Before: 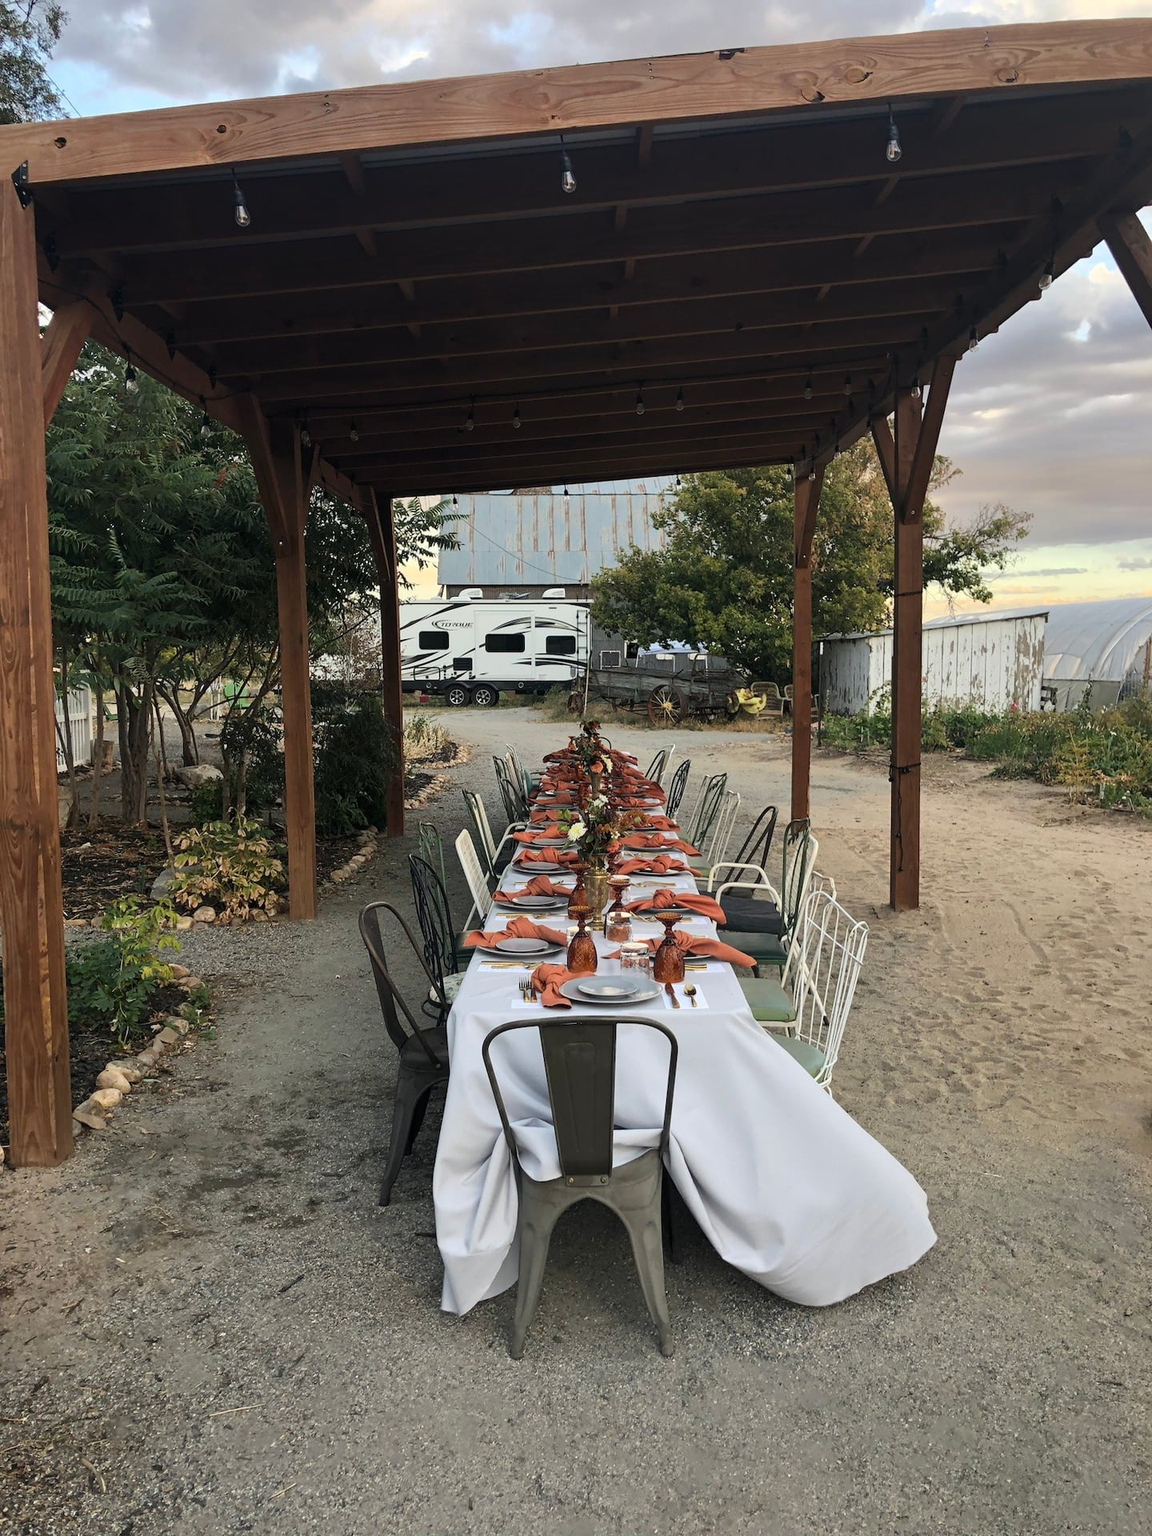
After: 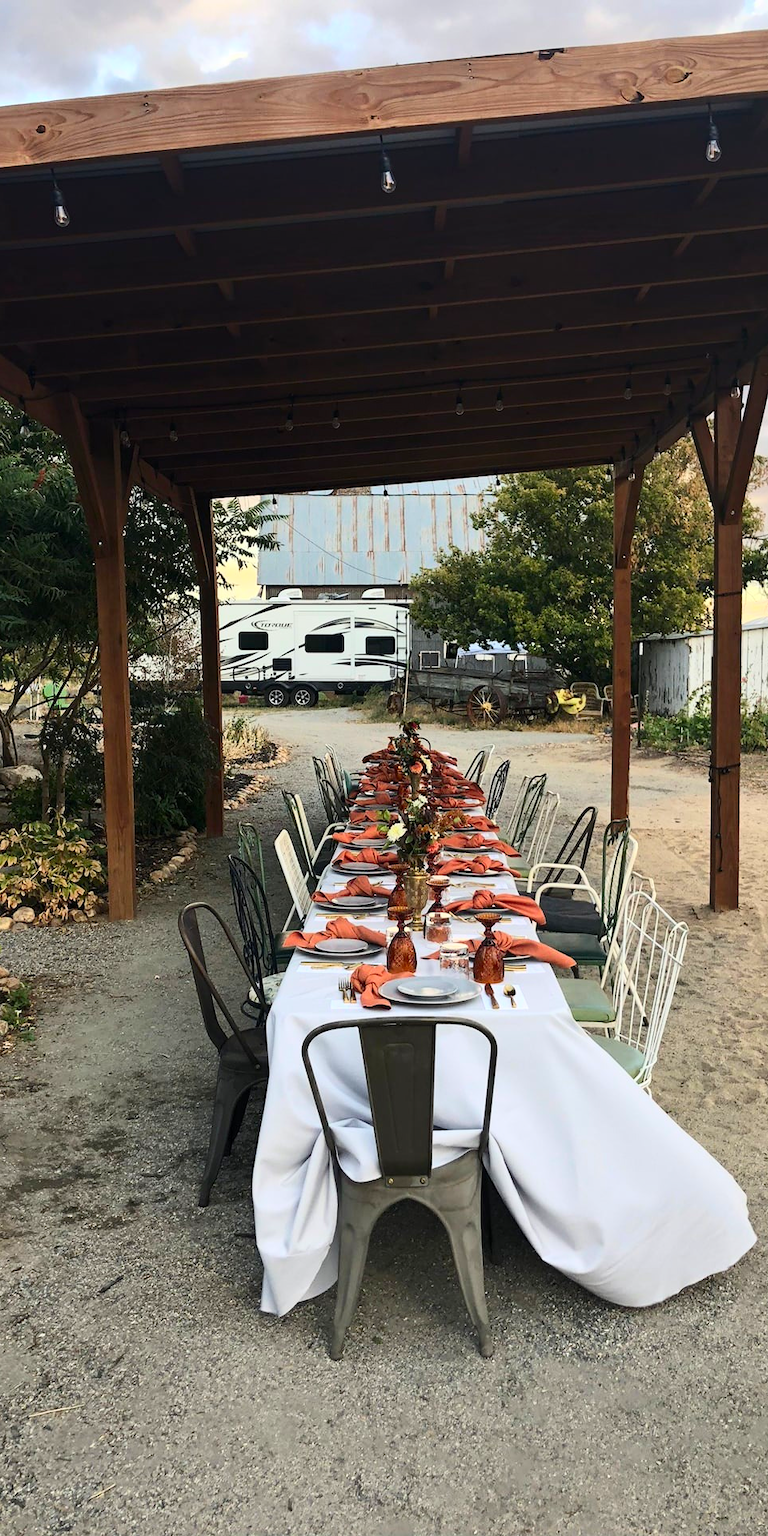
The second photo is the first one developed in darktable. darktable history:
crop and rotate: left 15.754%, right 17.579%
contrast brightness saturation: contrast 0.23, brightness 0.1, saturation 0.29
